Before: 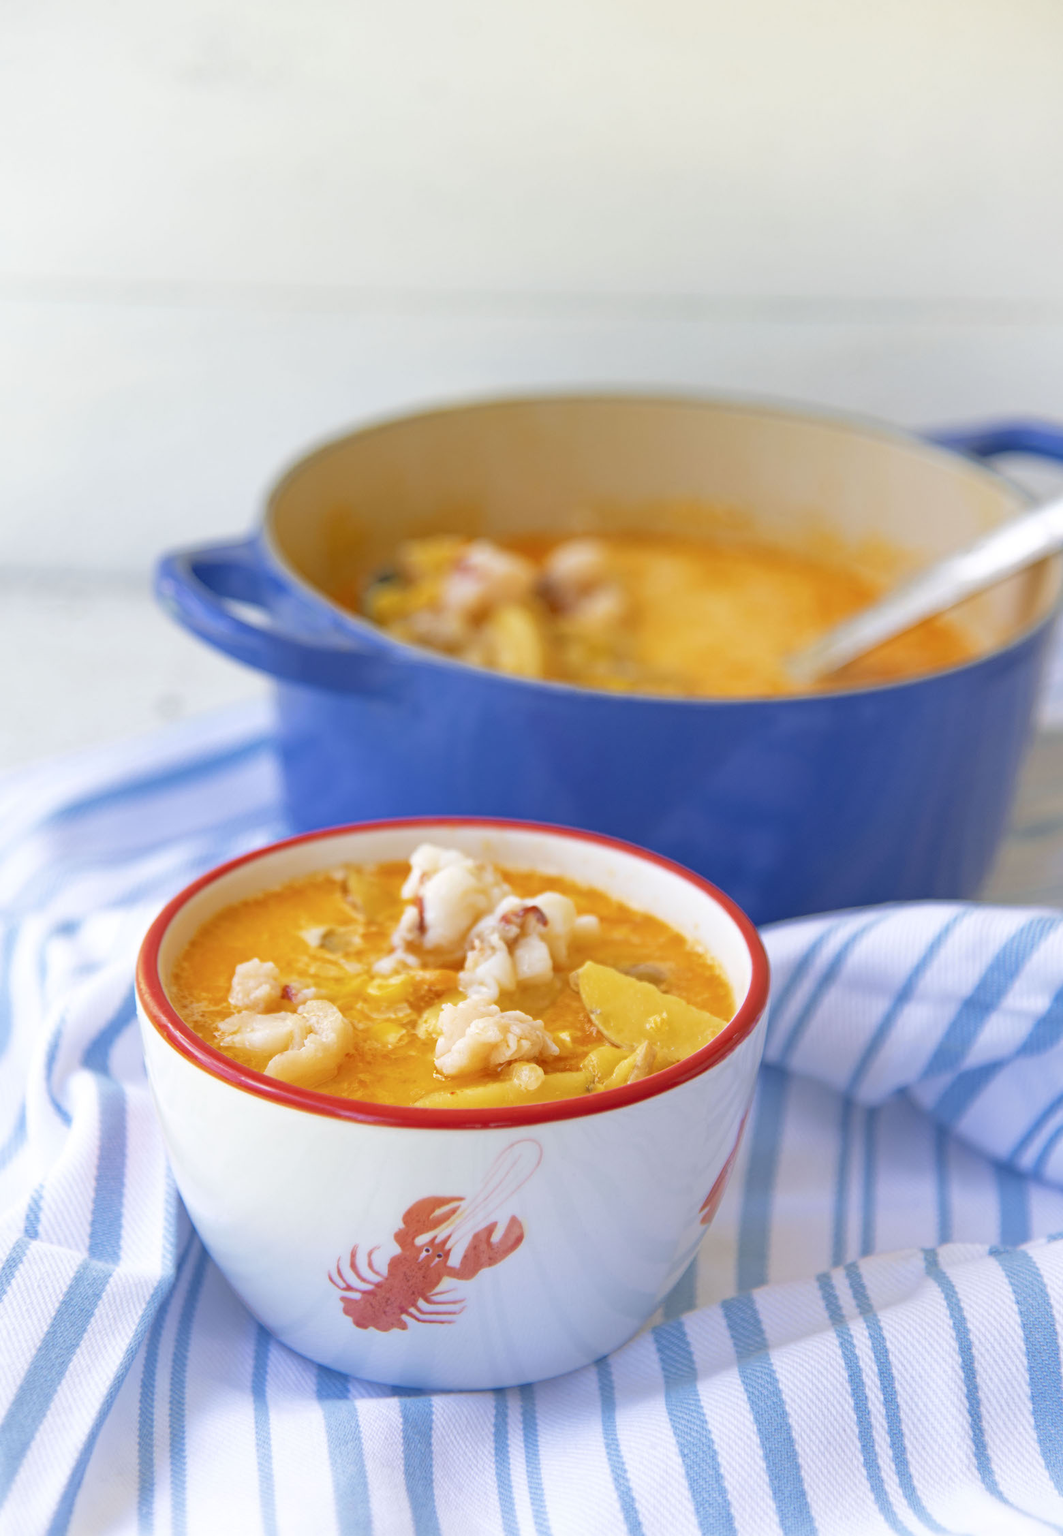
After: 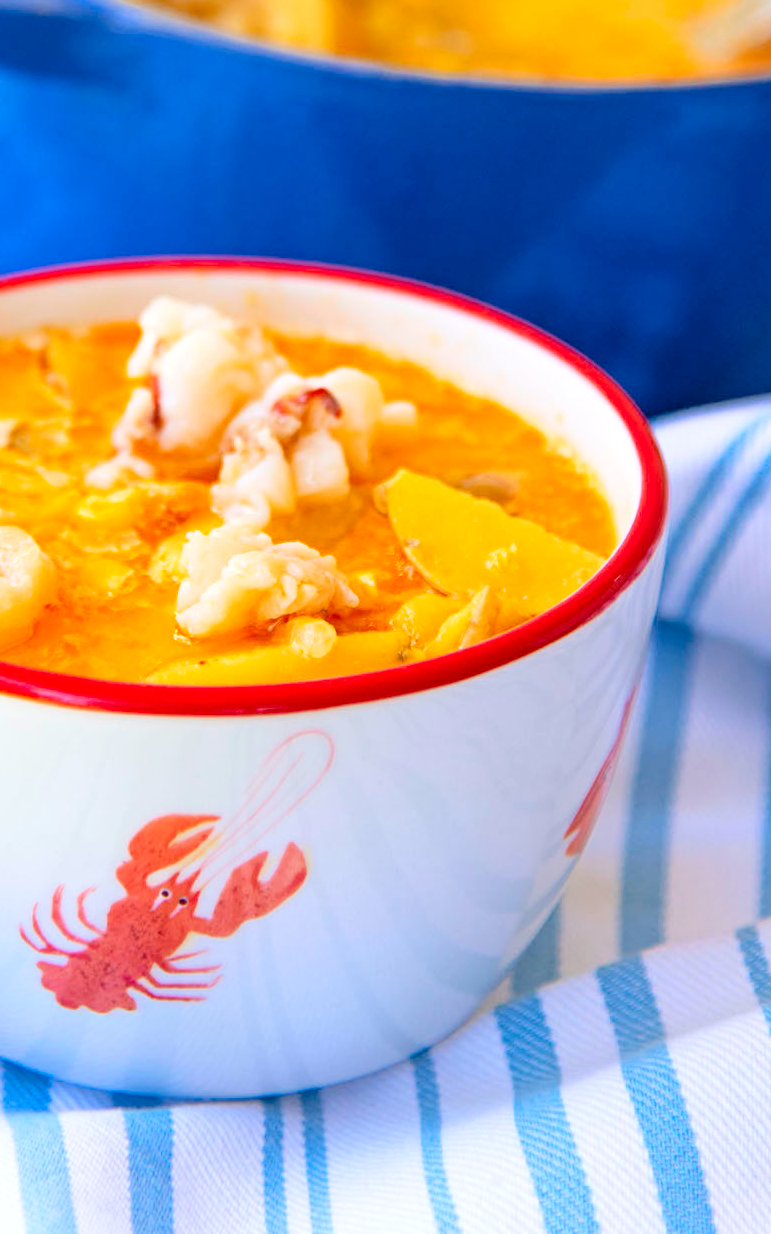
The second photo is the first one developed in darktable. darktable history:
contrast brightness saturation: contrast 0.16, saturation 0.32
rgb levels: levels [[0.029, 0.461, 0.922], [0, 0.5, 1], [0, 0.5, 1]]
crop: left 29.672%, top 41.786%, right 20.851%, bottom 3.487%
